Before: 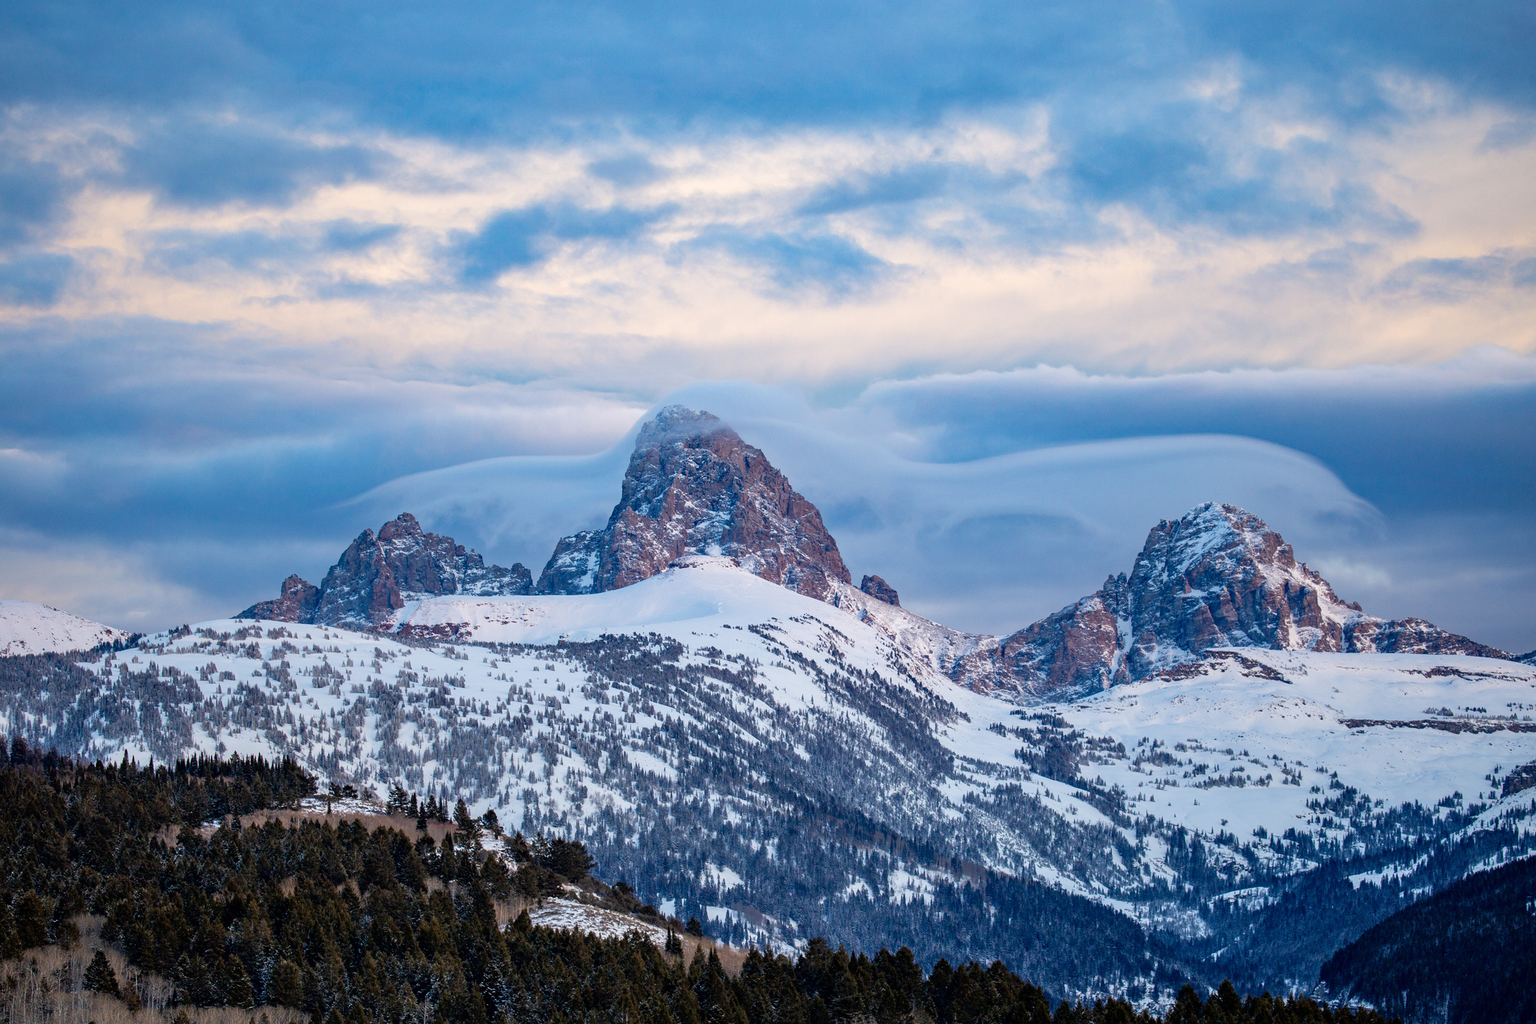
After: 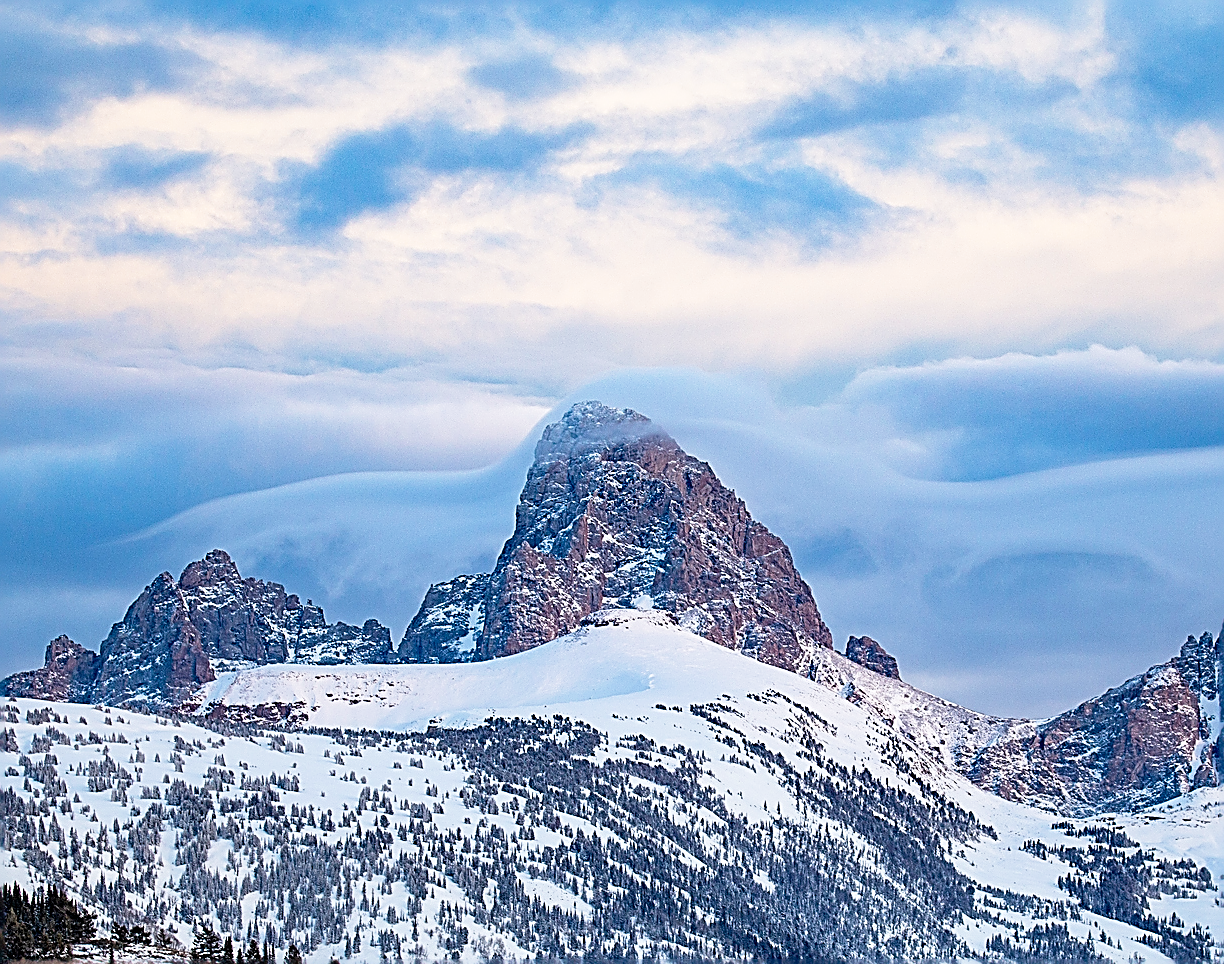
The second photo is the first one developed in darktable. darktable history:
sharpen: amount 2
crop: left 16.202%, top 11.208%, right 26.045%, bottom 20.557%
tone curve: curves: ch0 [(0, 0) (0.003, 0.003) (0.011, 0.012) (0.025, 0.027) (0.044, 0.048) (0.069, 0.075) (0.1, 0.108) (0.136, 0.147) (0.177, 0.192) (0.224, 0.243) (0.277, 0.3) (0.335, 0.363) (0.399, 0.433) (0.468, 0.508) (0.543, 0.589) (0.623, 0.676) (0.709, 0.769) (0.801, 0.868) (0.898, 0.949) (1, 1)], preserve colors none
